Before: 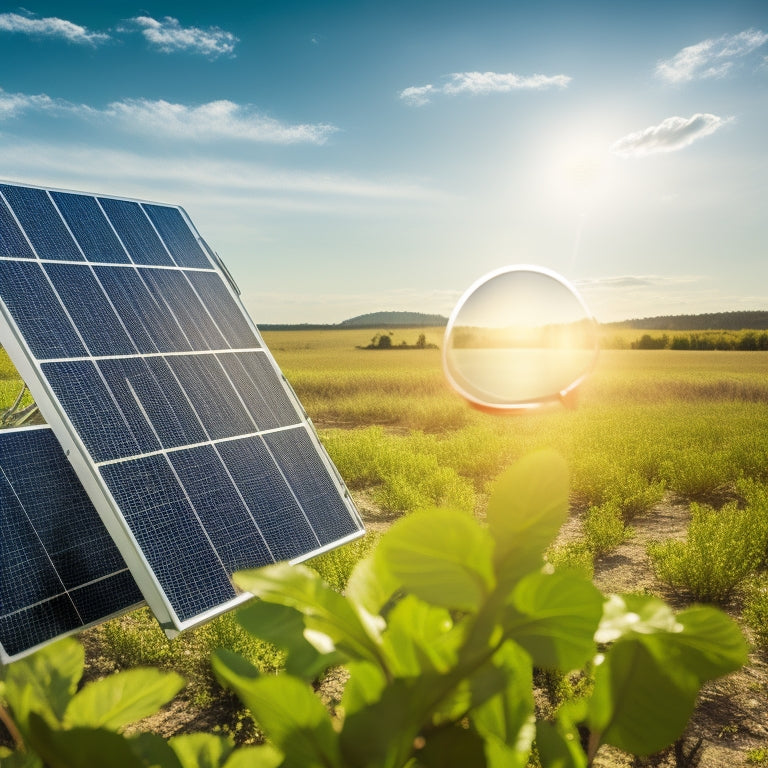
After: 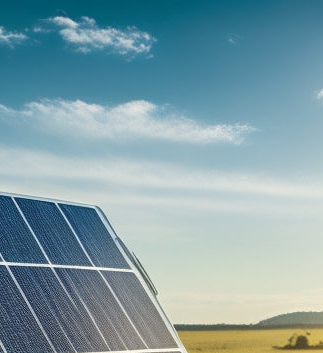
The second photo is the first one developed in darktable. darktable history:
crop and rotate: left 10.841%, top 0.083%, right 47.09%, bottom 53.829%
